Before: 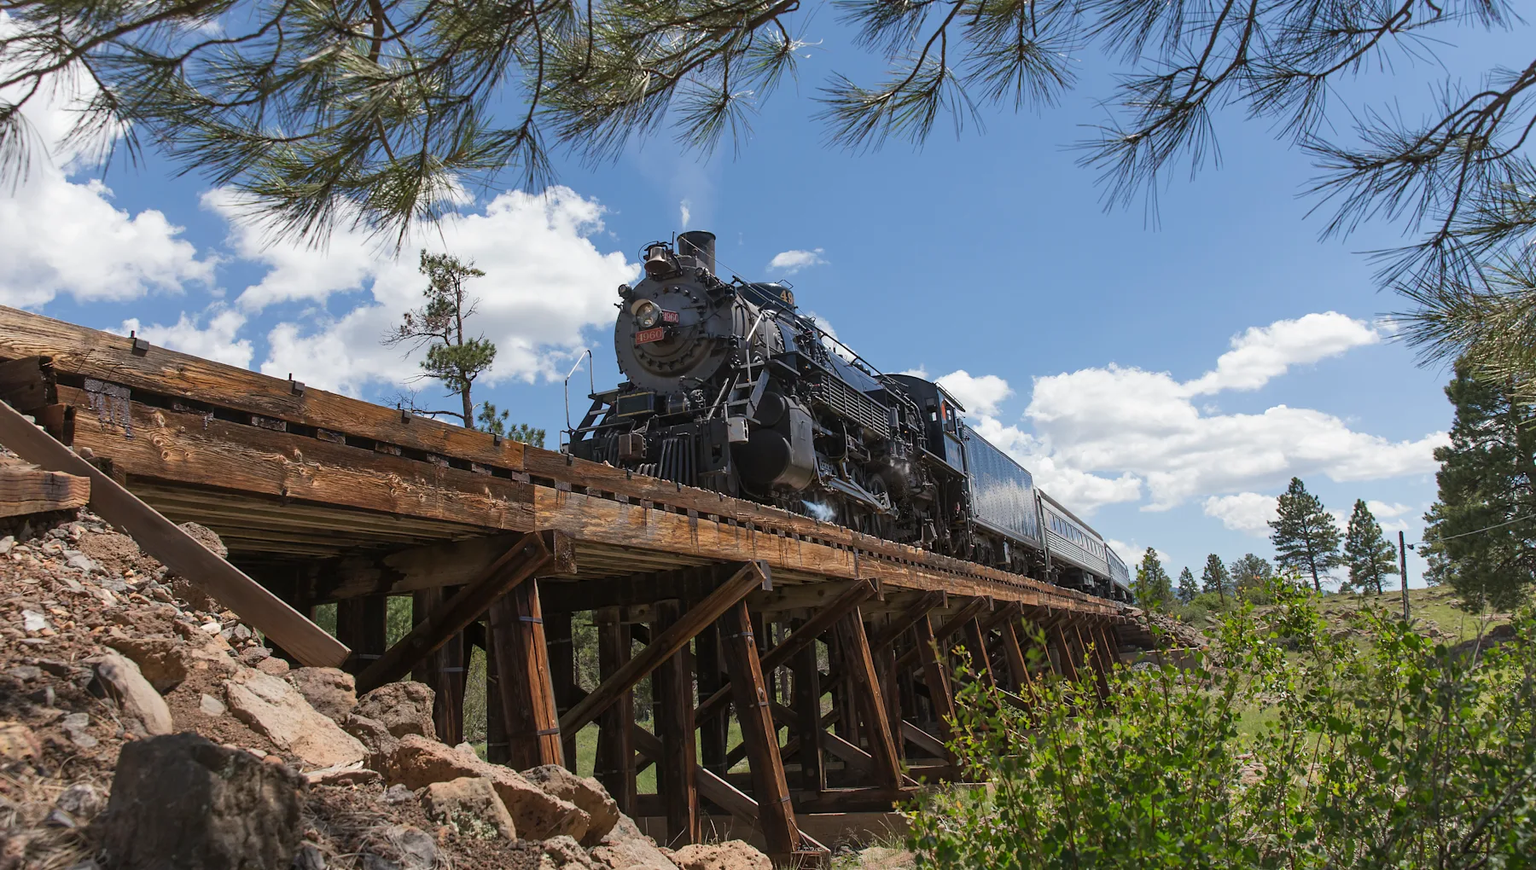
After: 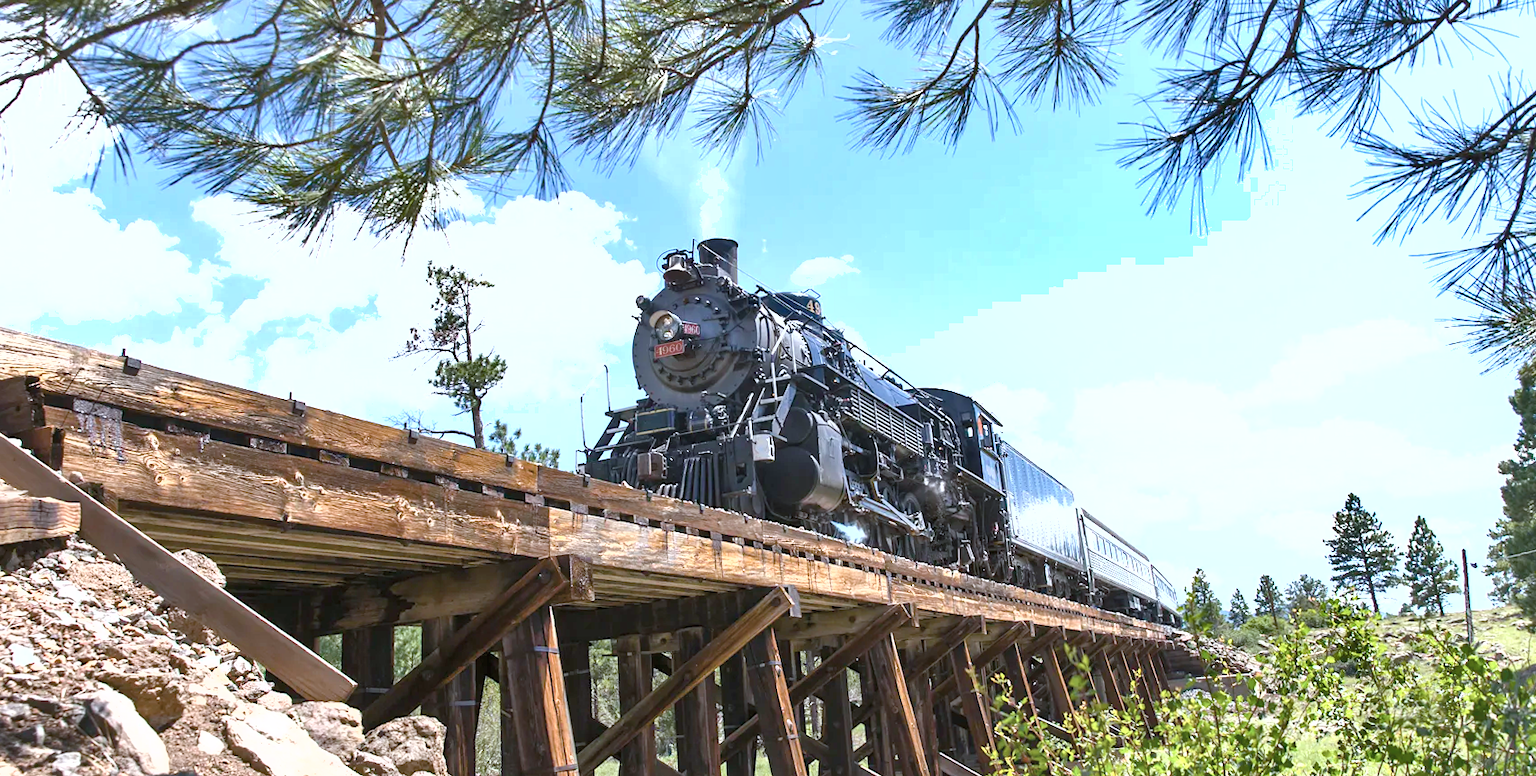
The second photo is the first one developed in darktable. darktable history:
crop and rotate: angle 0.47°, left 0.275%, right 3.557%, bottom 14.238%
color calibration: x 0.372, y 0.386, temperature 4286.8 K
color balance rgb: shadows lift › chroma 1.024%, shadows lift › hue 214.59°, linear chroma grading › global chroma 14.388%, perceptual saturation grading › global saturation 35.018%, perceptual saturation grading › highlights -25.696%, perceptual saturation grading › shadows 49.716%, global vibrance 20%
exposure: black level correction 0.001, exposure 1.653 EV, compensate highlight preservation false
color correction: highlights b* -0.05, saturation 0.571
shadows and highlights: shadows 52.58, soften with gaussian
